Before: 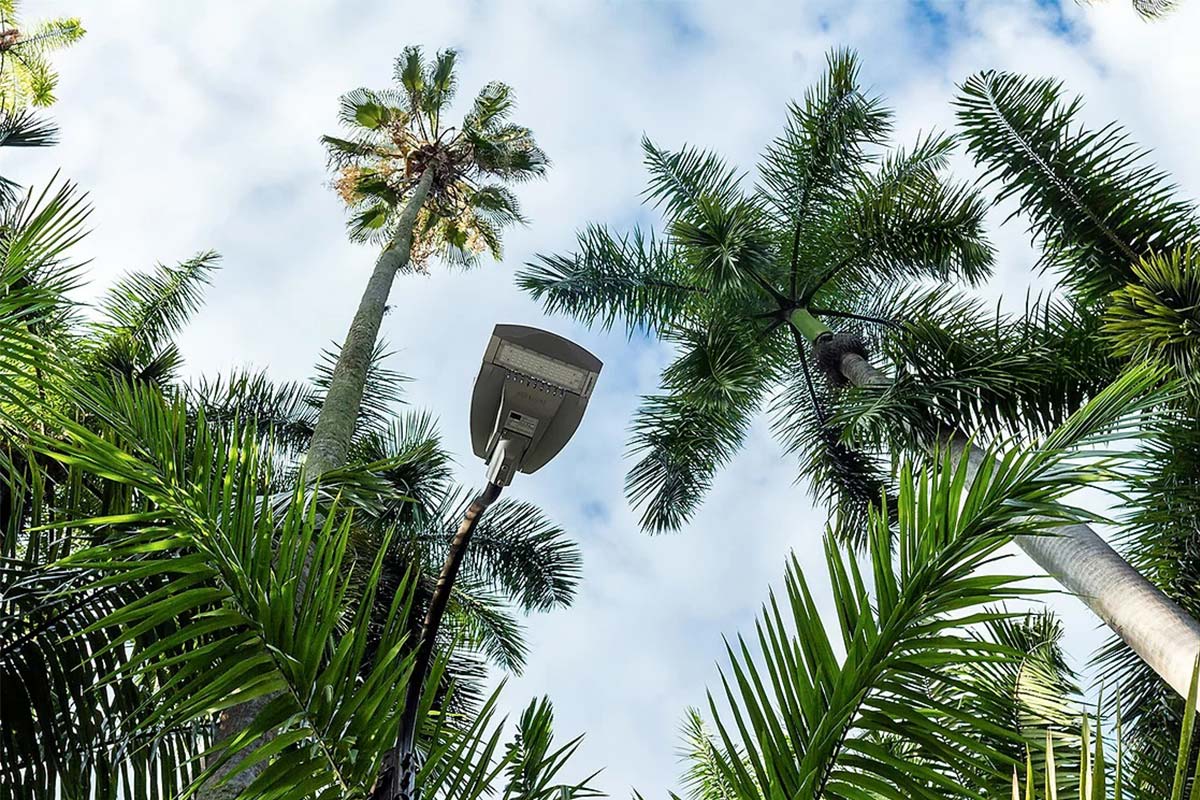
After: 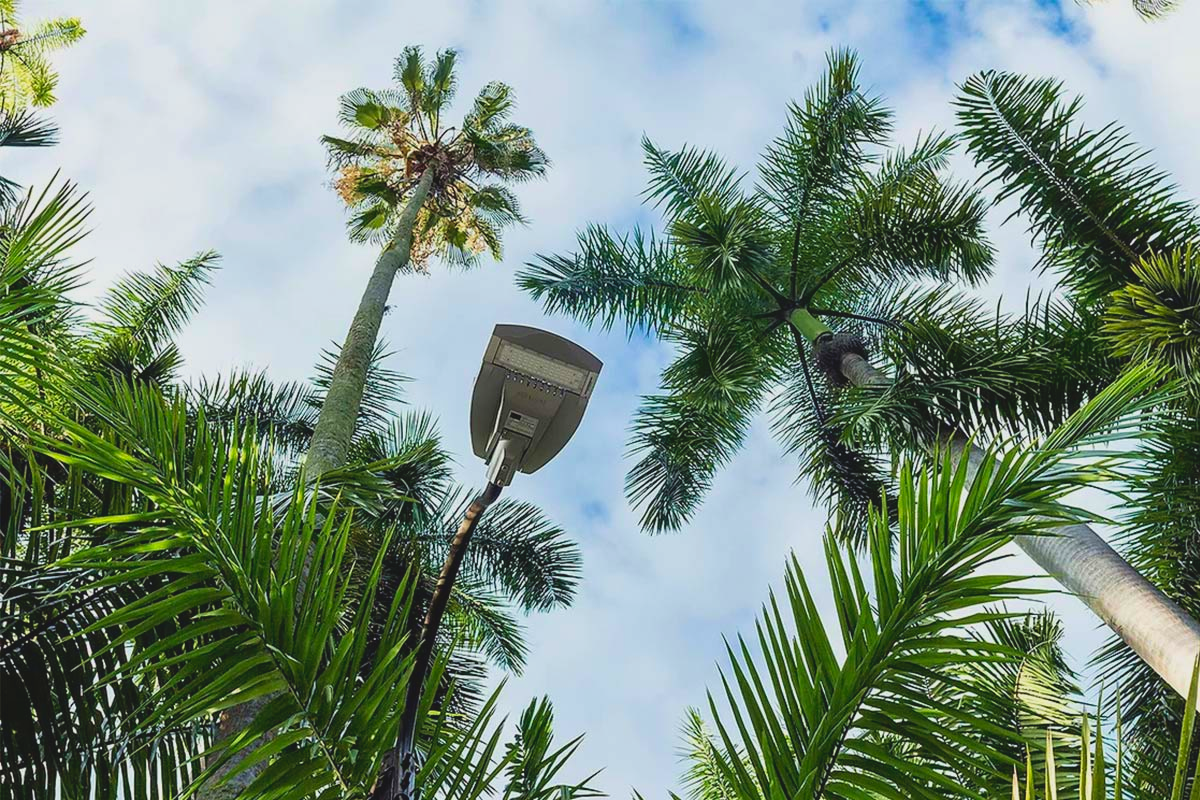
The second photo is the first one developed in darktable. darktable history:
velvia: on, module defaults
lowpass: radius 0.1, contrast 0.85, saturation 1.1, unbound 0
